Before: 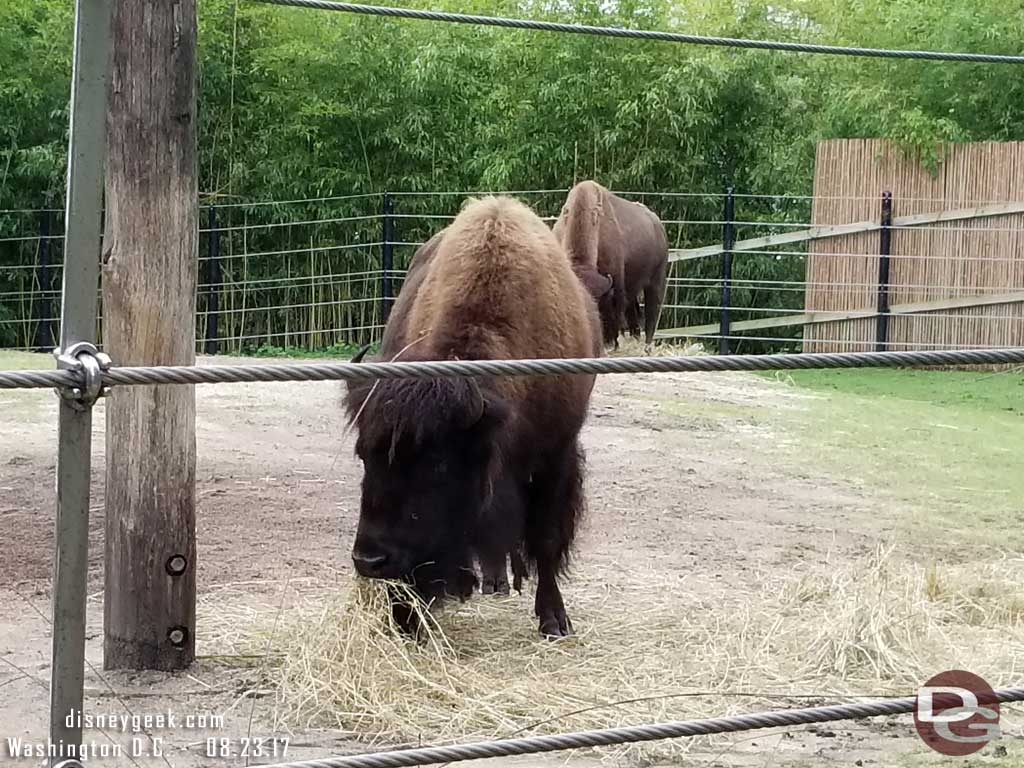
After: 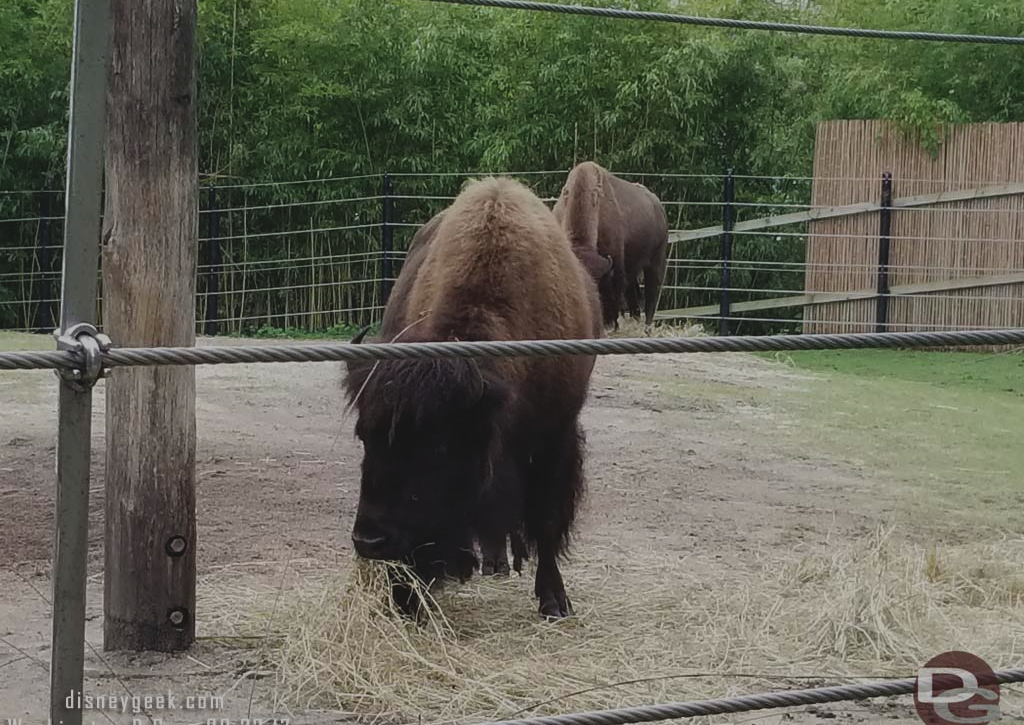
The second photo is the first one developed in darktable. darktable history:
exposure: black level correction -0.016, exposure -1.018 EV, compensate highlight preservation false
crop and rotate: top 2.479%, bottom 3.018%
